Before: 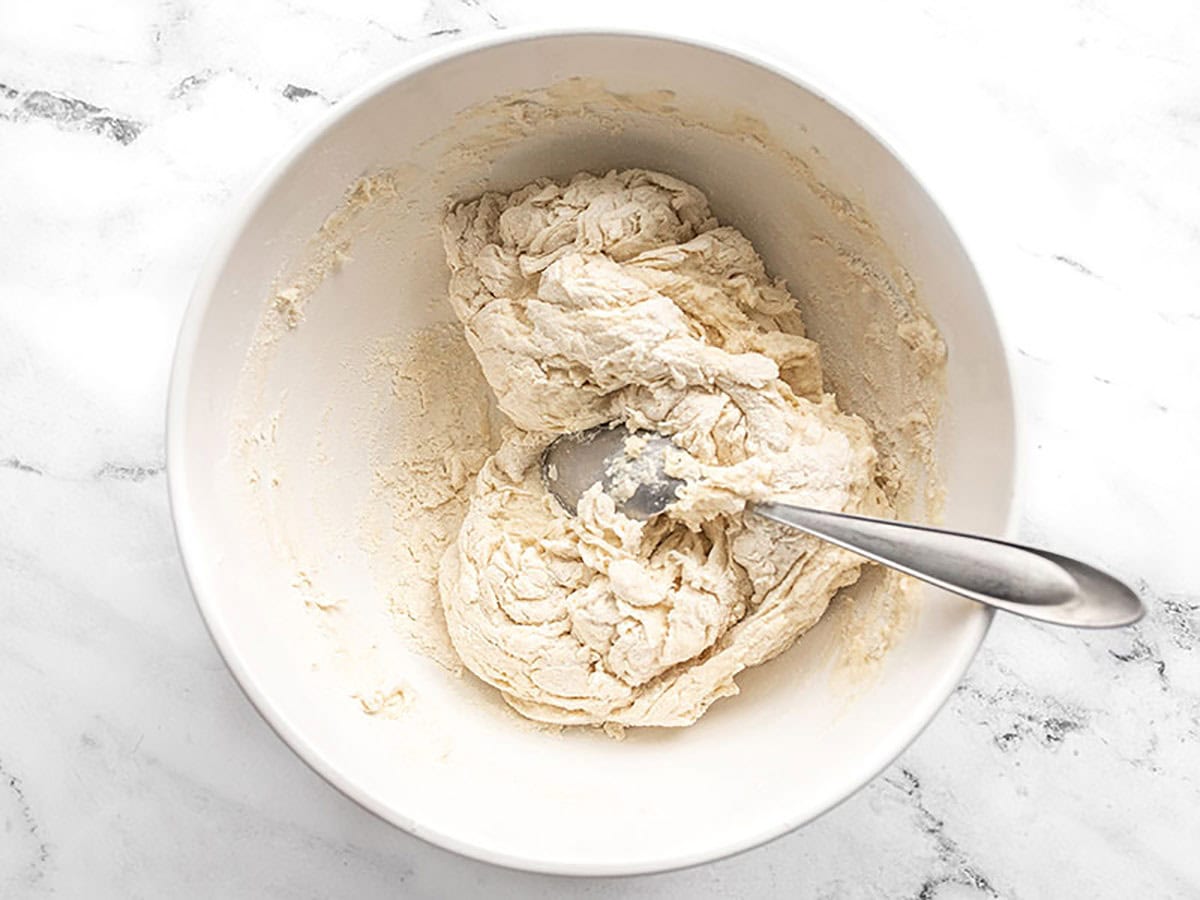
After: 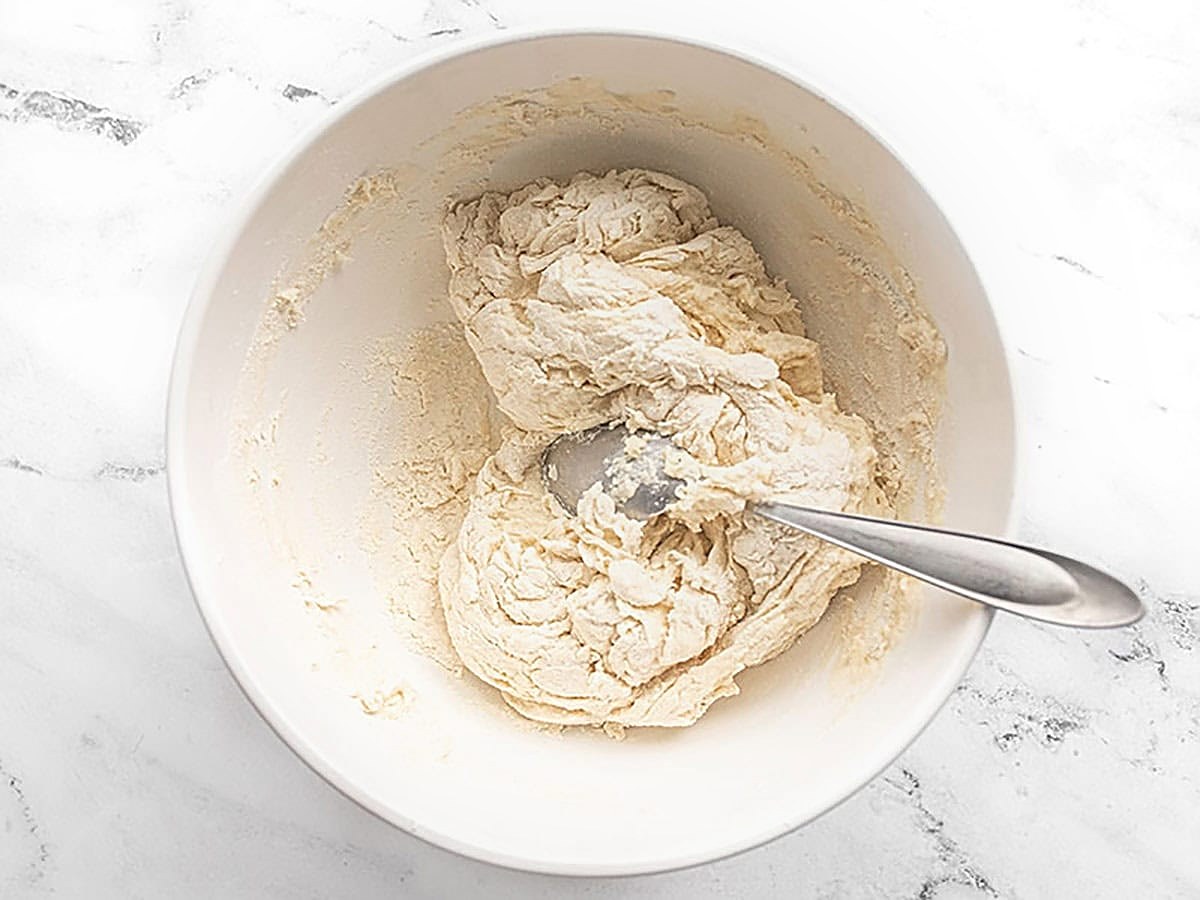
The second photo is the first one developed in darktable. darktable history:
contrast equalizer: y [[0.439, 0.44, 0.442, 0.457, 0.493, 0.498], [0.5 ×6], [0.5 ×6], [0 ×6], [0 ×6]]
sharpen: on, module defaults
